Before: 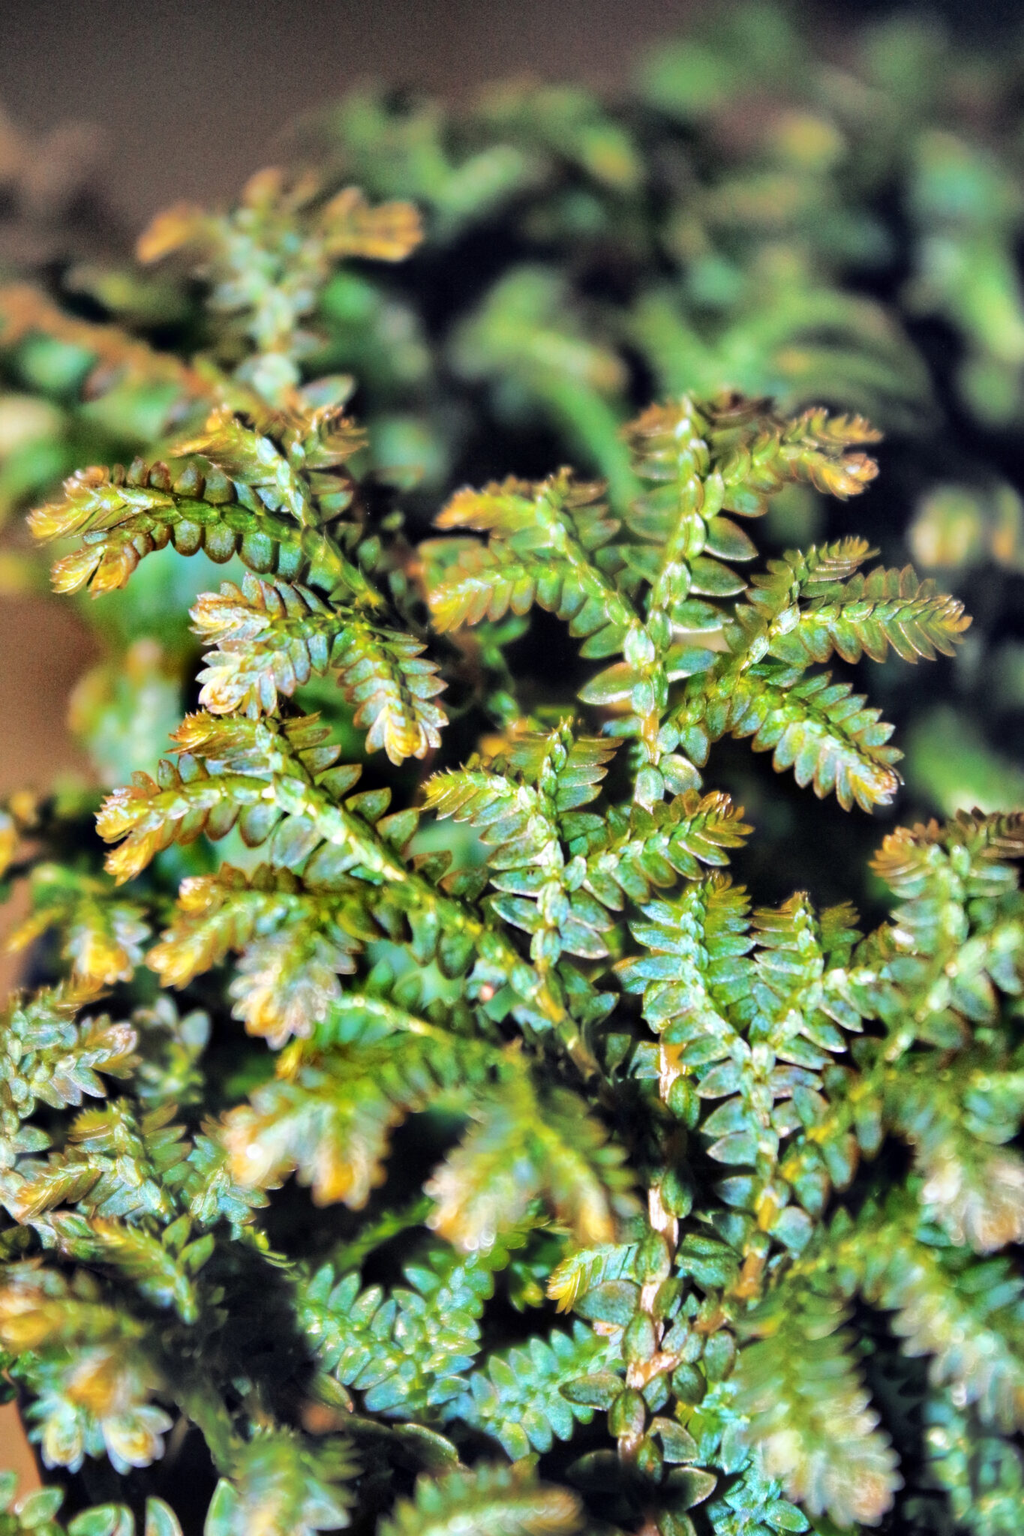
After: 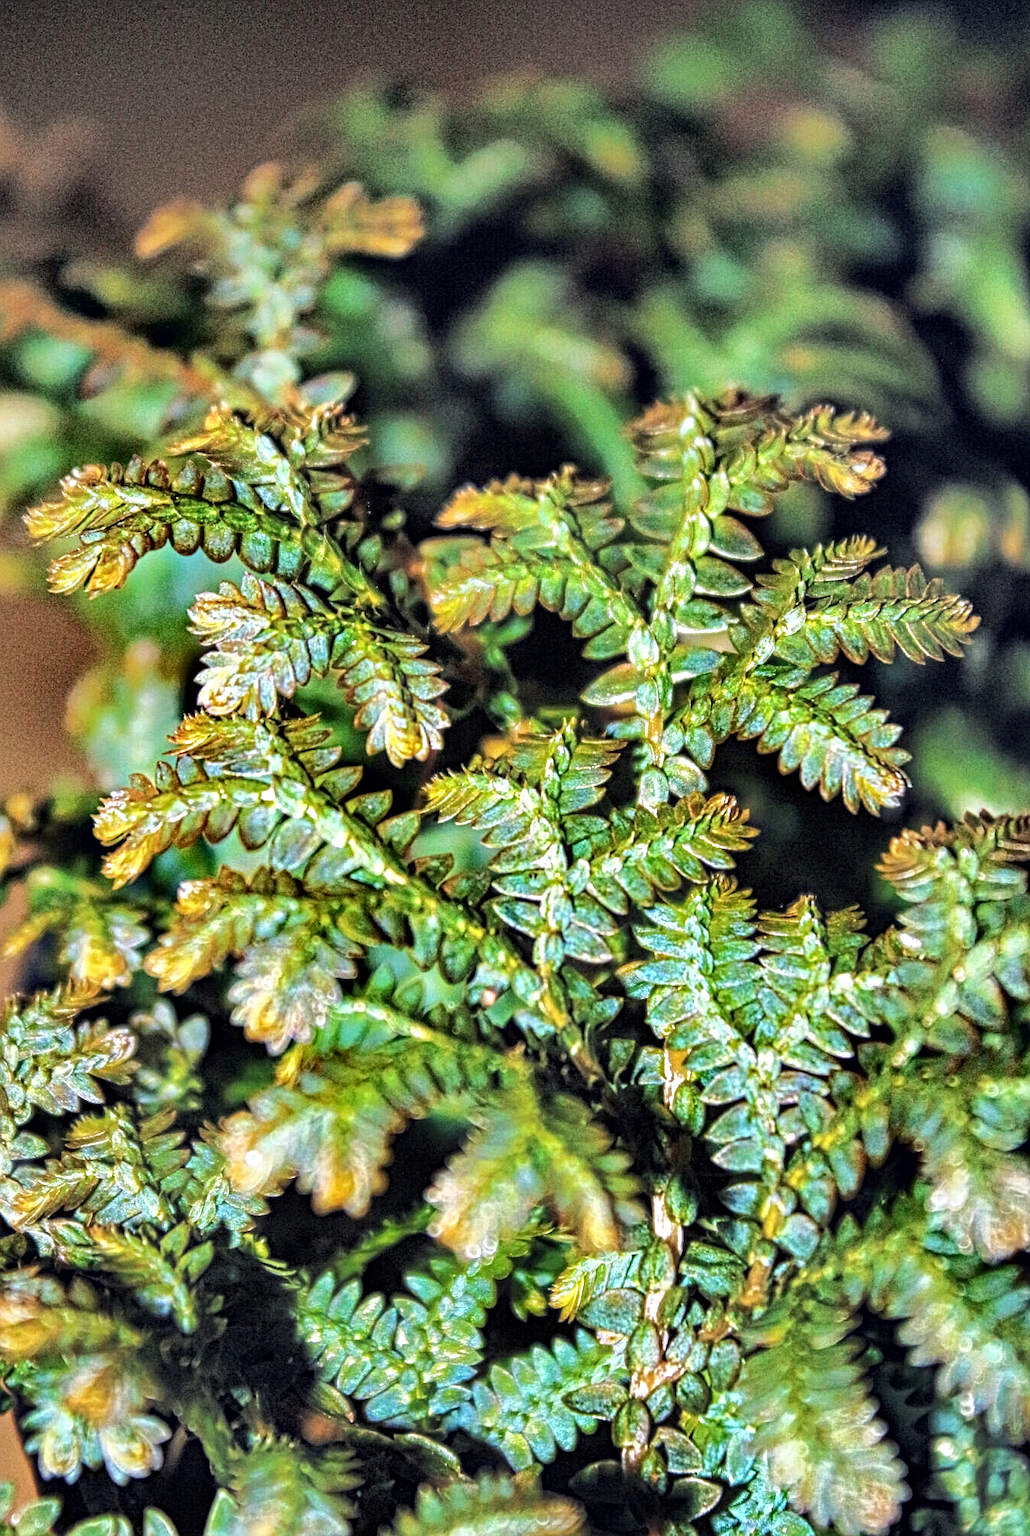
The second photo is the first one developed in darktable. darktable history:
crop: left 0.418%, top 0.505%, right 0.141%, bottom 0.537%
tone equalizer: edges refinement/feathering 500, mask exposure compensation -1.57 EV, preserve details no
local contrast: mode bilateral grid, contrast 20, coarseness 3, detail 298%, midtone range 0.2
